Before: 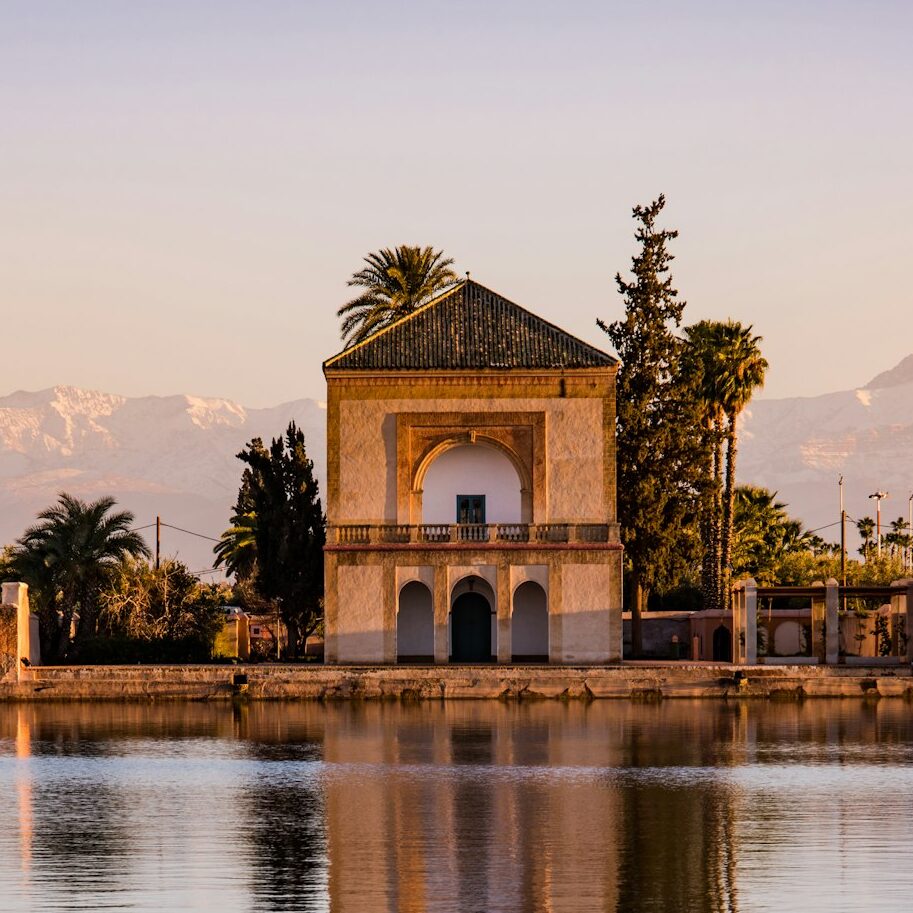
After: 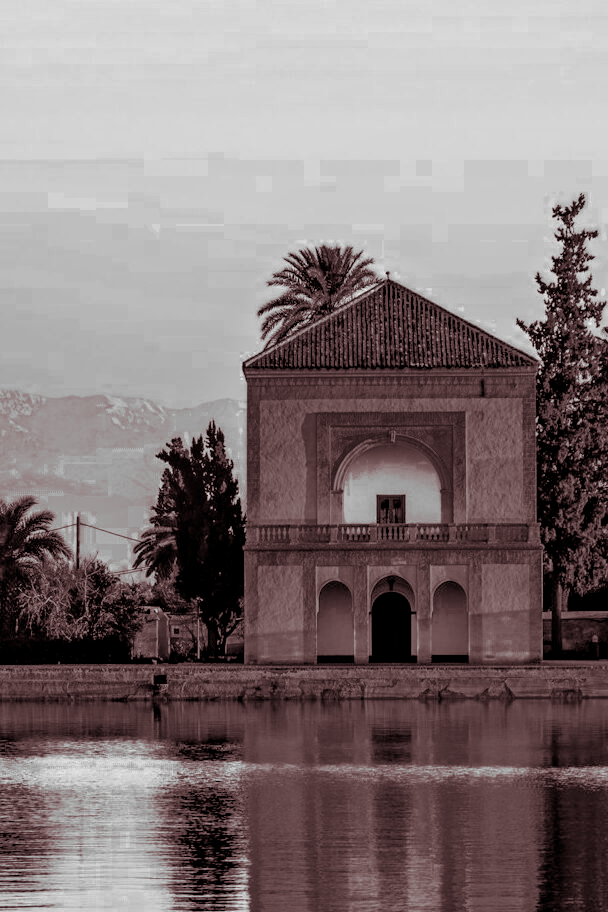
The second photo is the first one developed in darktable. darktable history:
tone equalizer: -8 EV -0.528 EV, -7 EV -0.319 EV, -6 EV -0.083 EV, -5 EV 0.413 EV, -4 EV 0.985 EV, -3 EV 0.791 EV, -2 EV -0.01 EV, -1 EV 0.14 EV, +0 EV -0.012 EV, smoothing 1
crop and rotate: left 8.786%, right 24.548%
local contrast: detail 130%
split-toning: shadows › saturation 0.41, highlights › saturation 0, compress 33.55%
color zones: curves: ch0 [(0.002, 0.589) (0.107, 0.484) (0.146, 0.249) (0.217, 0.352) (0.309, 0.525) (0.39, 0.404) (0.455, 0.169) (0.597, 0.055) (0.724, 0.212) (0.775, 0.691) (0.869, 0.571) (1, 0.587)]; ch1 [(0, 0) (0.143, 0) (0.286, 0) (0.429, 0) (0.571, 0) (0.714, 0) (0.857, 0)]
monochrome: on, module defaults
color contrast: green-magenta contrast 0.85, blue-yellow contrast 1.25, unbound 0
velvia: on, module defaults
